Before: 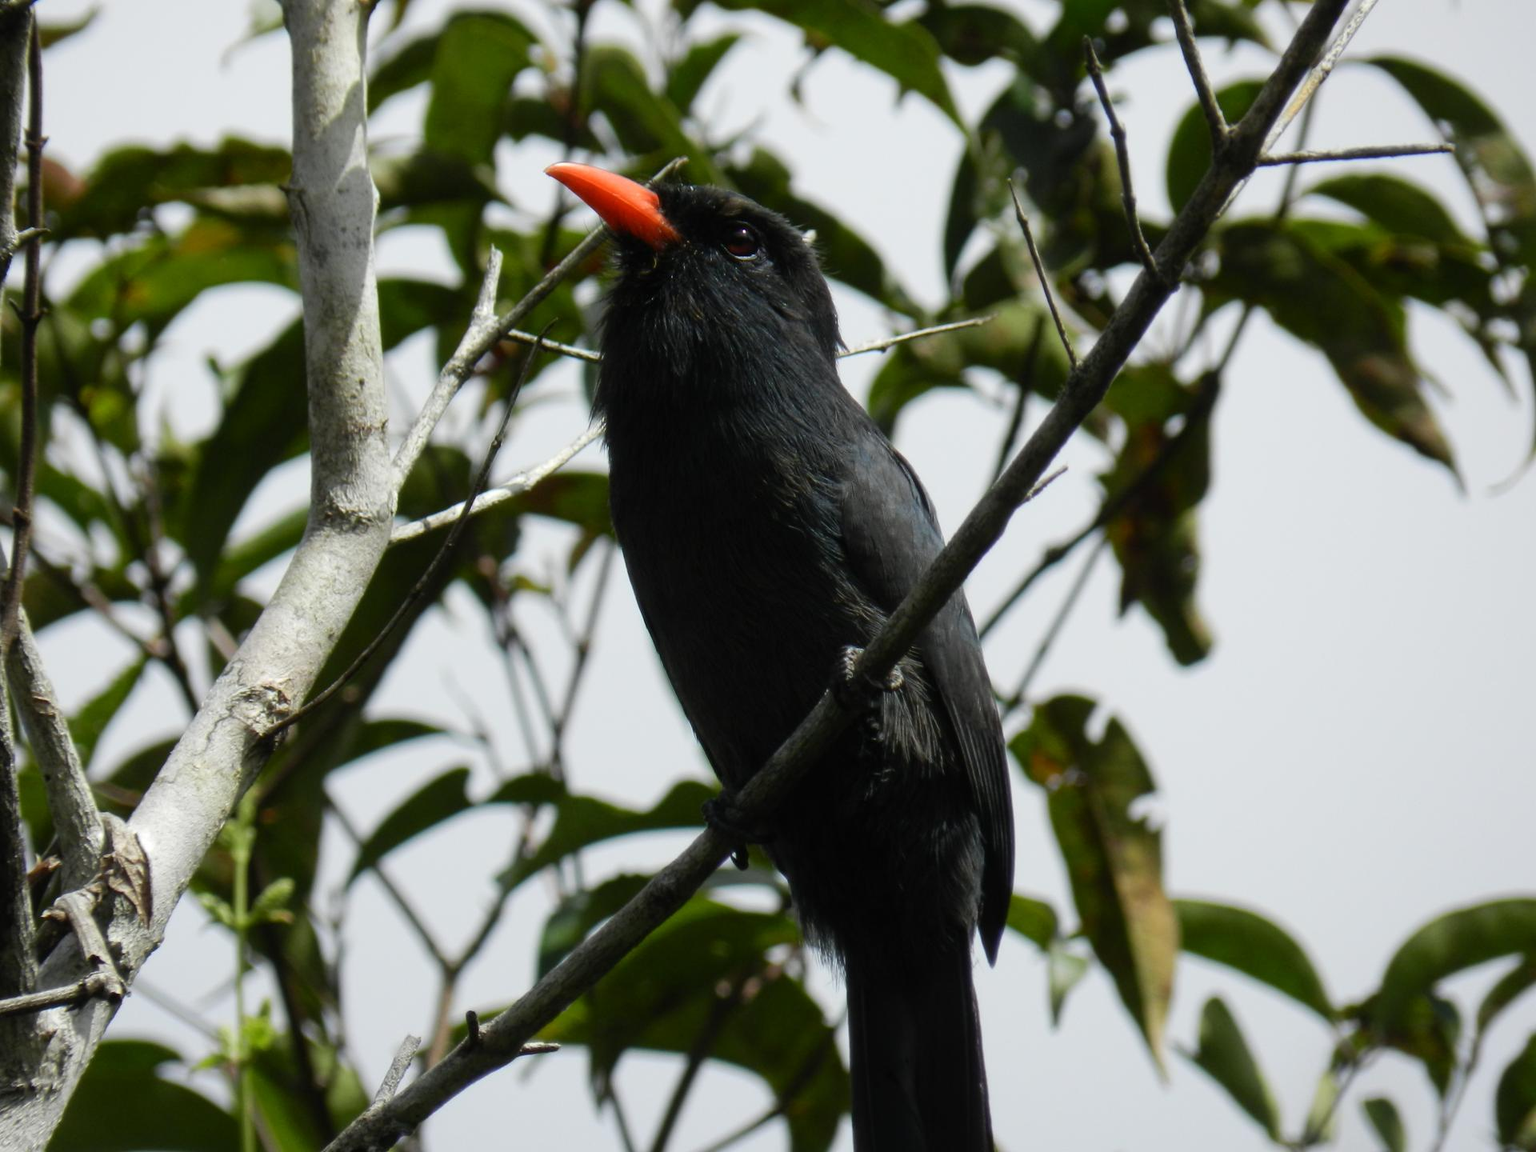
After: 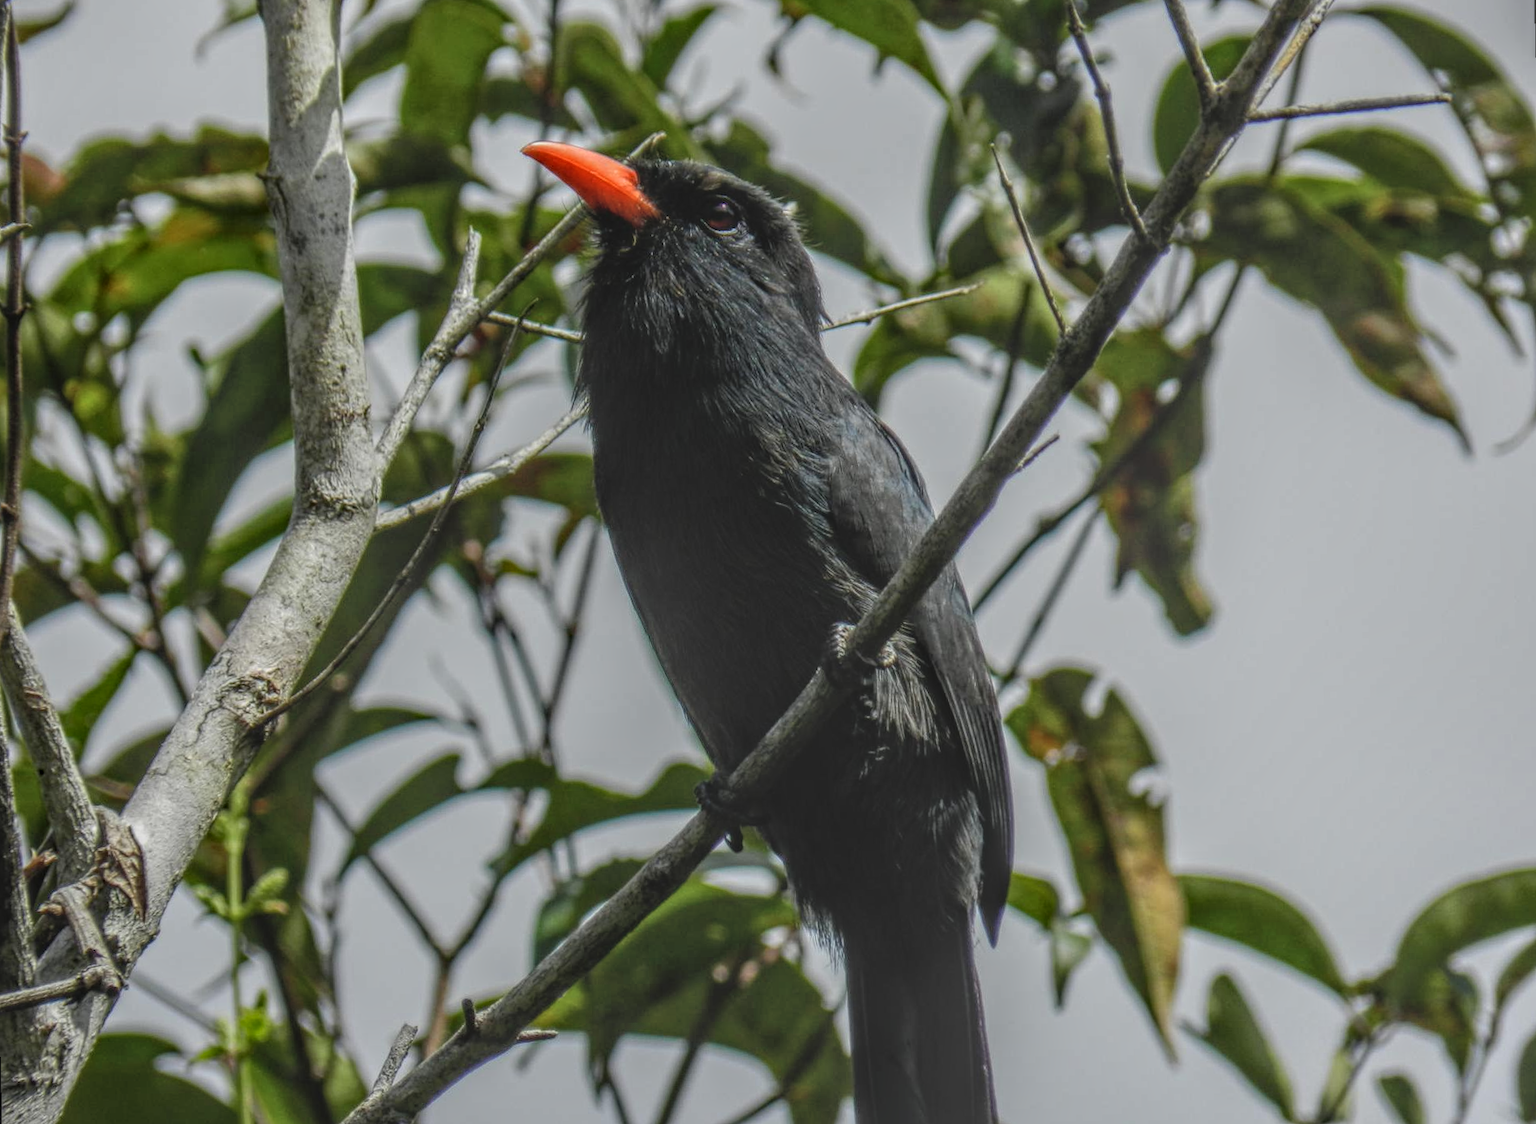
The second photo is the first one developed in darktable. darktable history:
local contrast: highlights 0%, shadows 0%, detail 200%, midtone range 0.25
rotate and perspective: rotation -1.32°, lens shift (horizontal) -0.031, crop left 0.015, crop right 0.985, crop top 0.047, crop bottom 0.982
